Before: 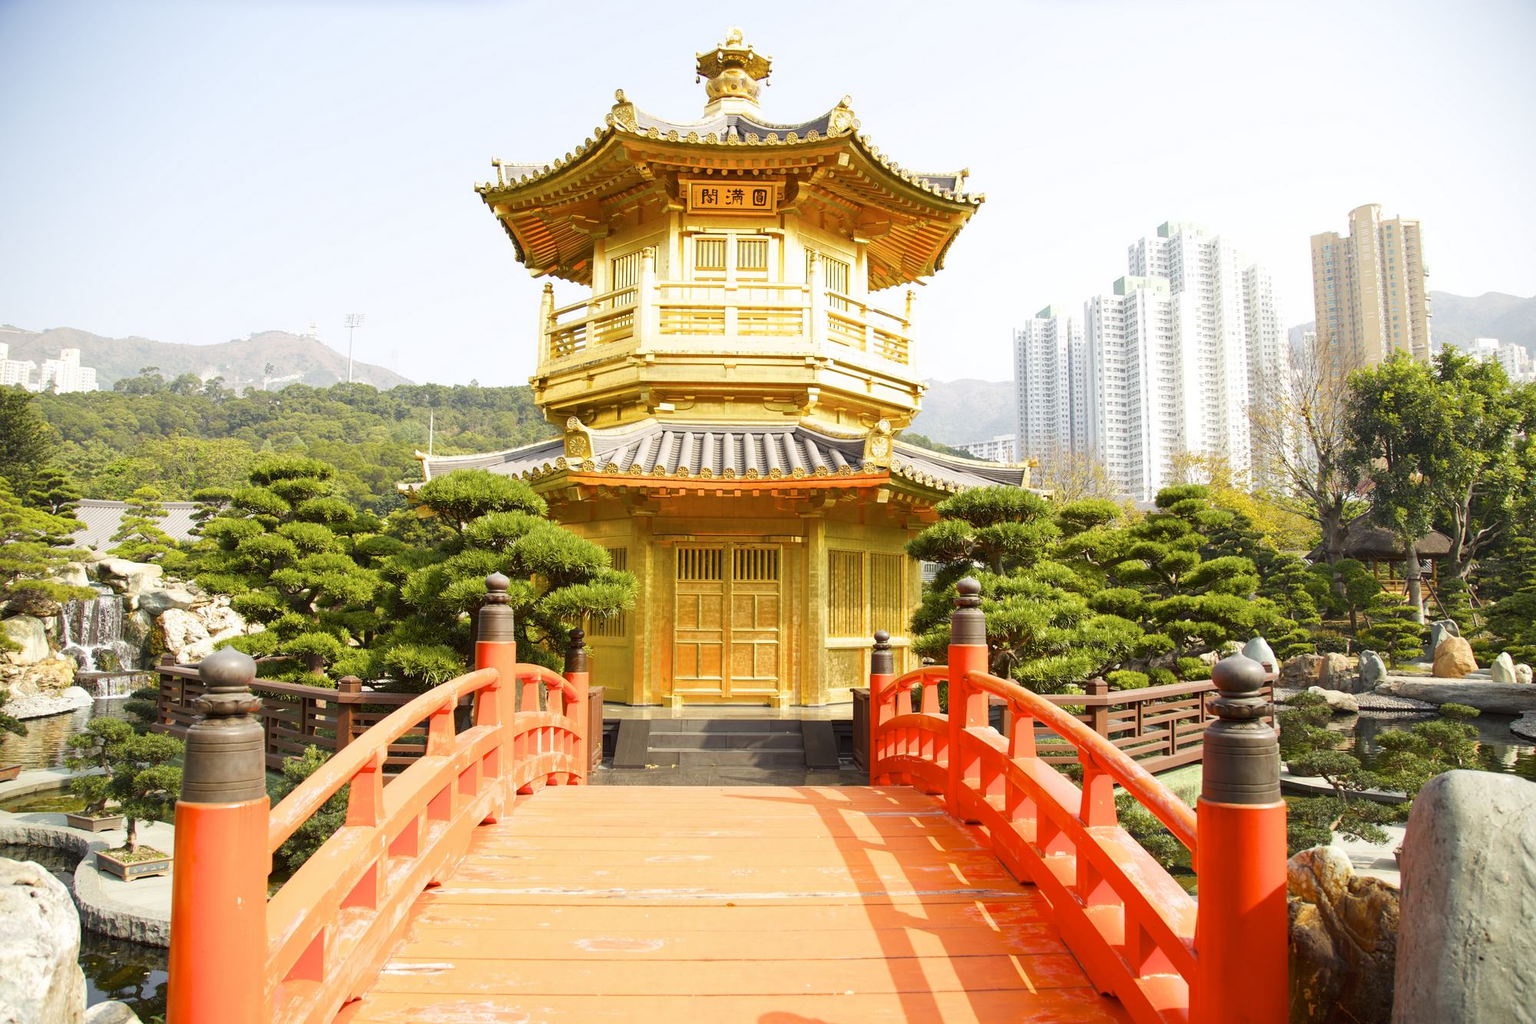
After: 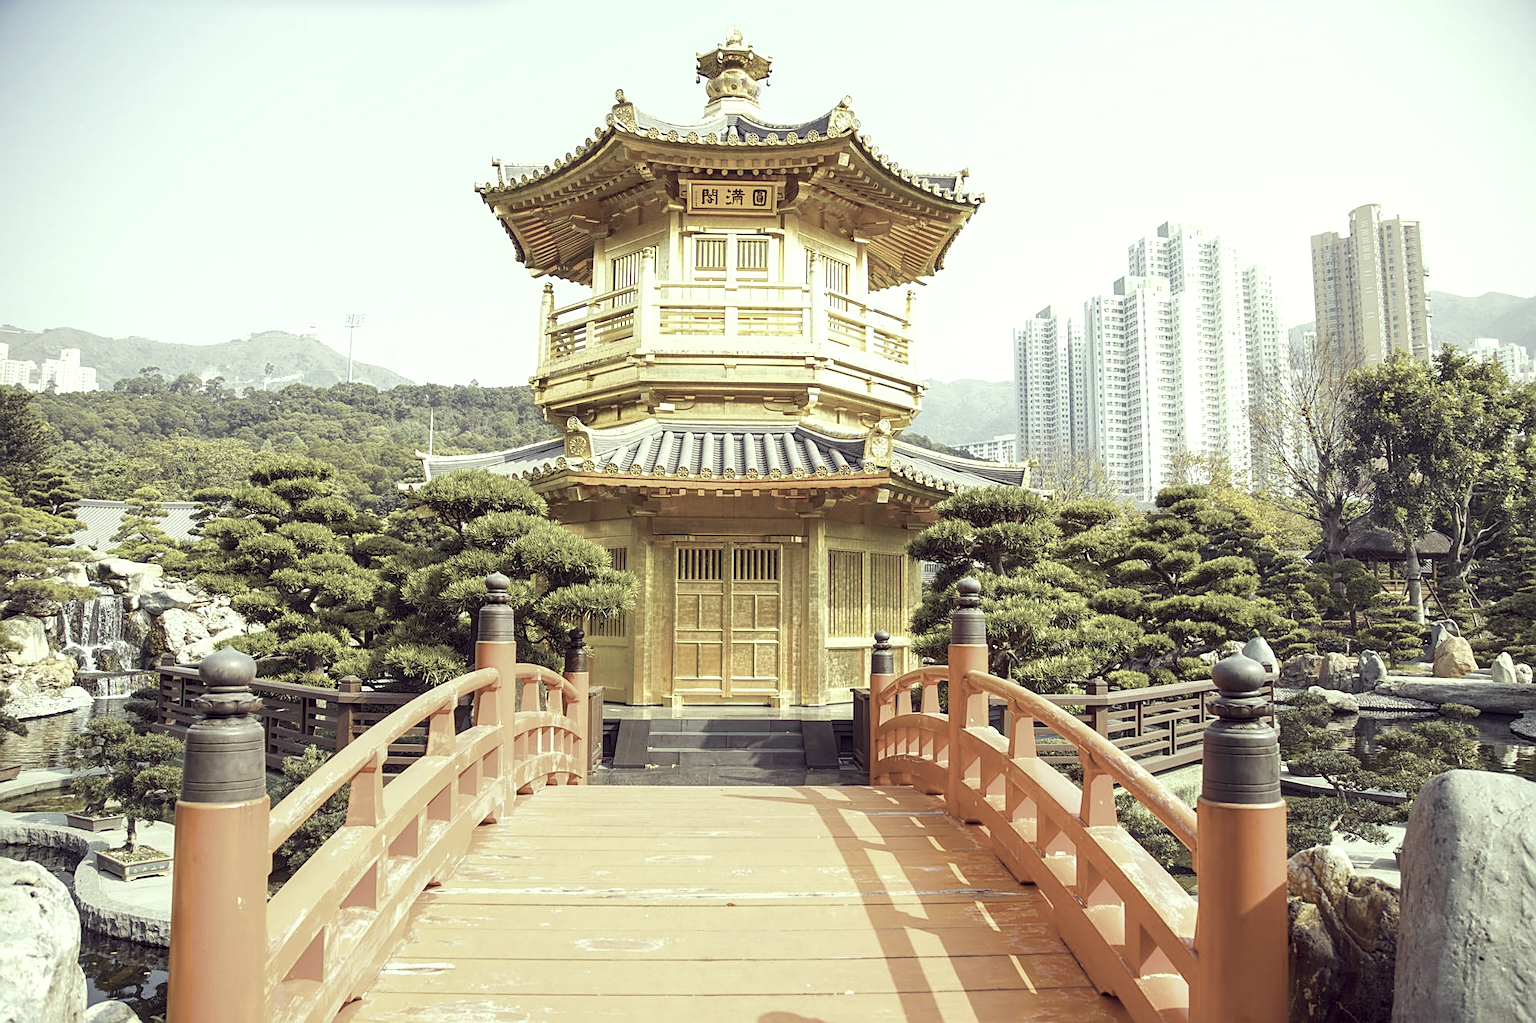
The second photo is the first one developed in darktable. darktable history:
local contrast: on, module defaults
sharpen: on, module defaults
white balance: red 0.974, blue 1.044
exposure: exposure 0.131 EV, compensate highlight preservation false
color contrast: green-magenta contrast 0.8, blue-yellow contrast 1.1, unbound 0
color correction: highlights a* -20.17, highlights b* 20.27, shadows a* 20.03, shadows b* -20.46, saturation 0.43
